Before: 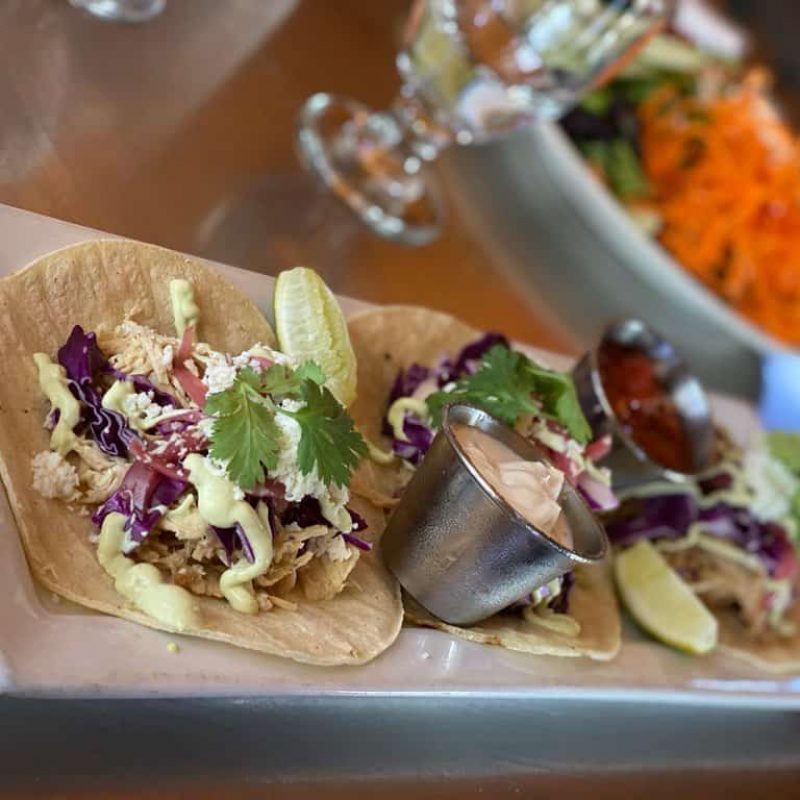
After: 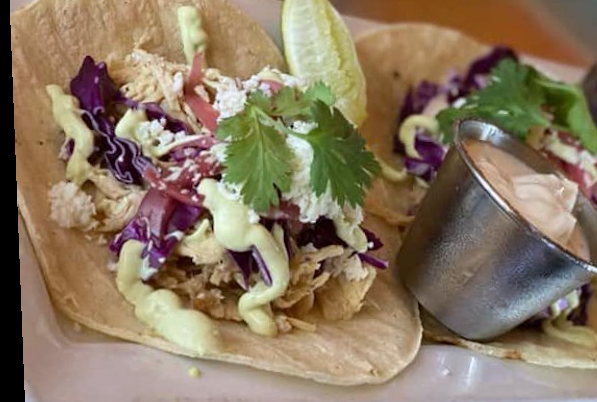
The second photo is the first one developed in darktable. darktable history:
sharpen: radius 2.883, amount 0.868, threshold 47.523
rotate and perspective: rotation -2.22°, lens shift (horizontal) -0.022, automatic cropping off
white balance: red 0.983, blue 1.036
crop: top 36.498%, right 27.964%, bottom 14.995%
shadows and highlights: shadows 29.61, highlights -30.47, low approximation 0.01, soften with gaussian
